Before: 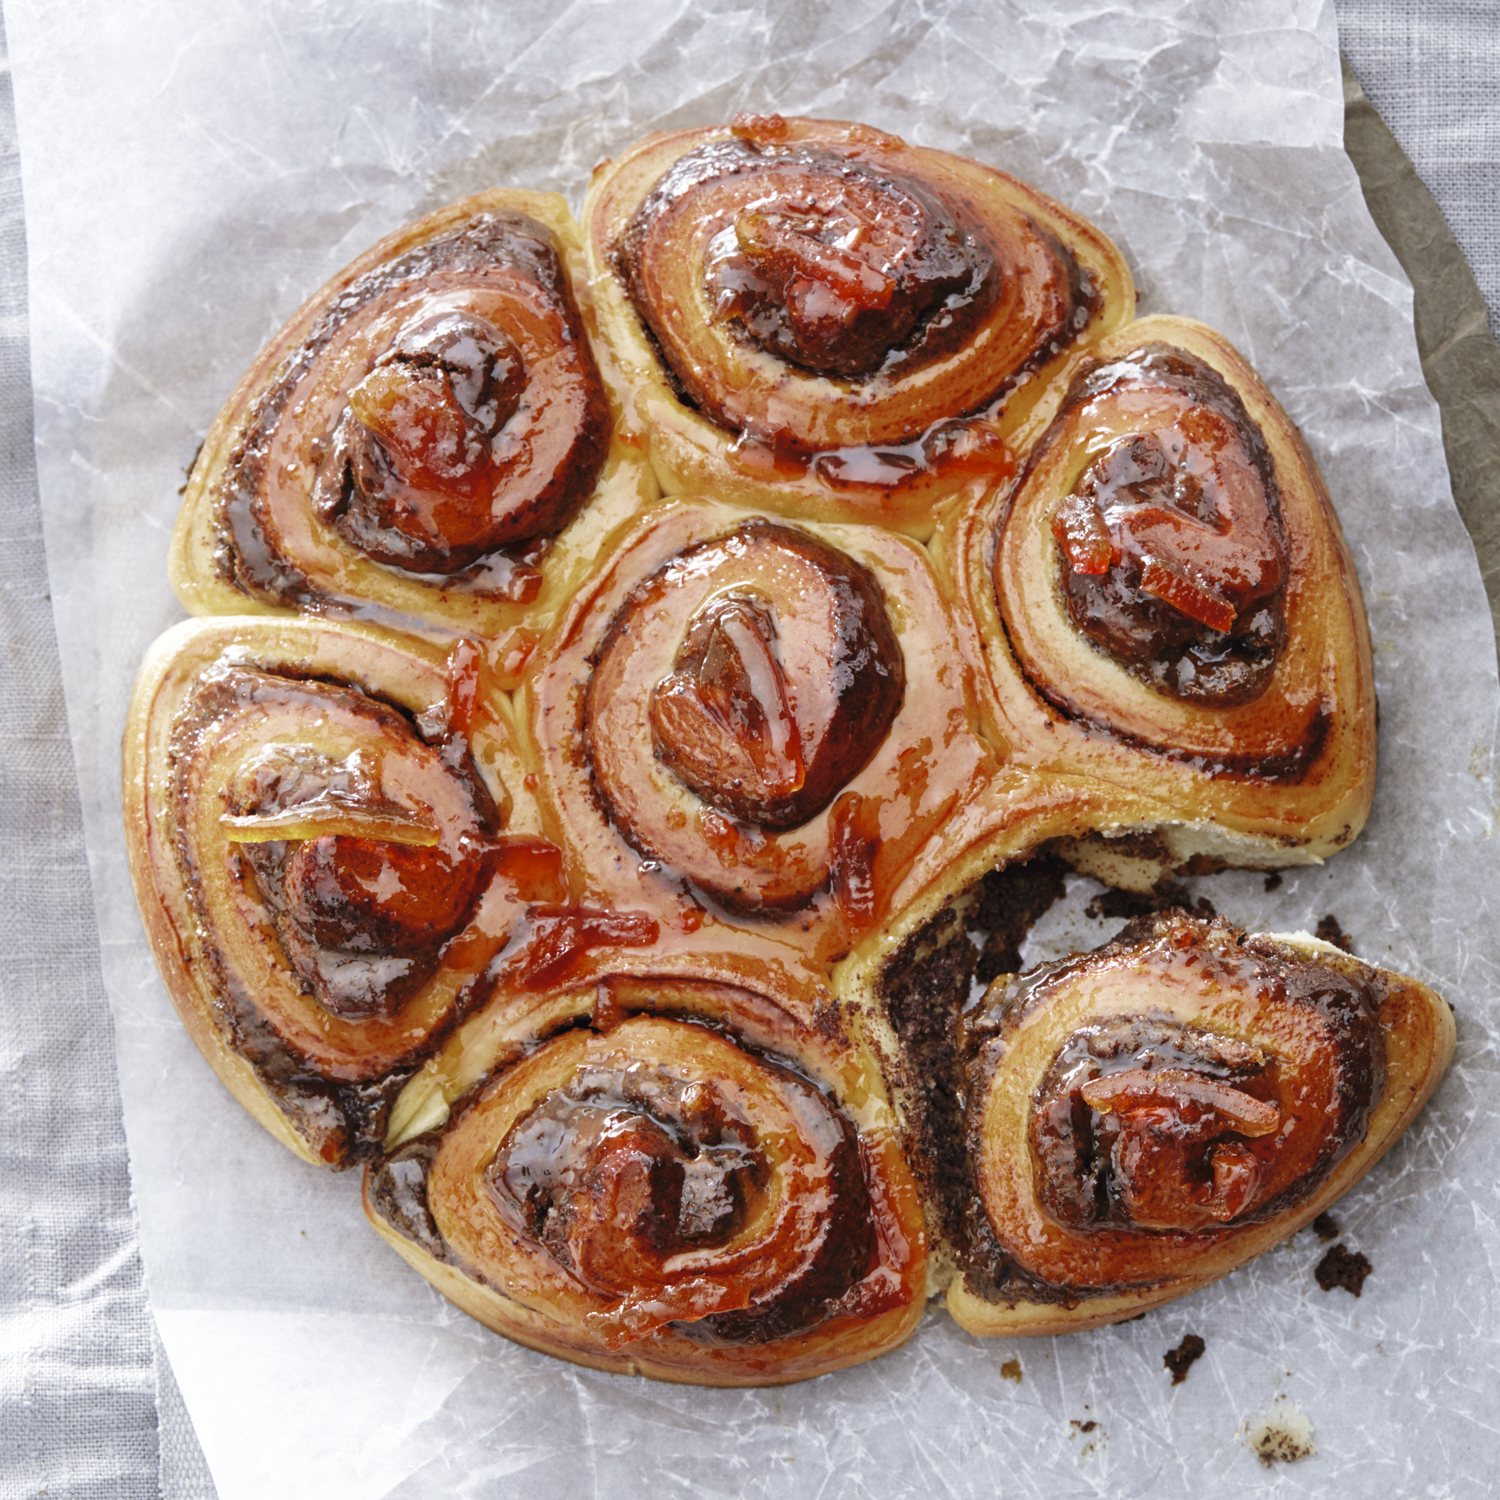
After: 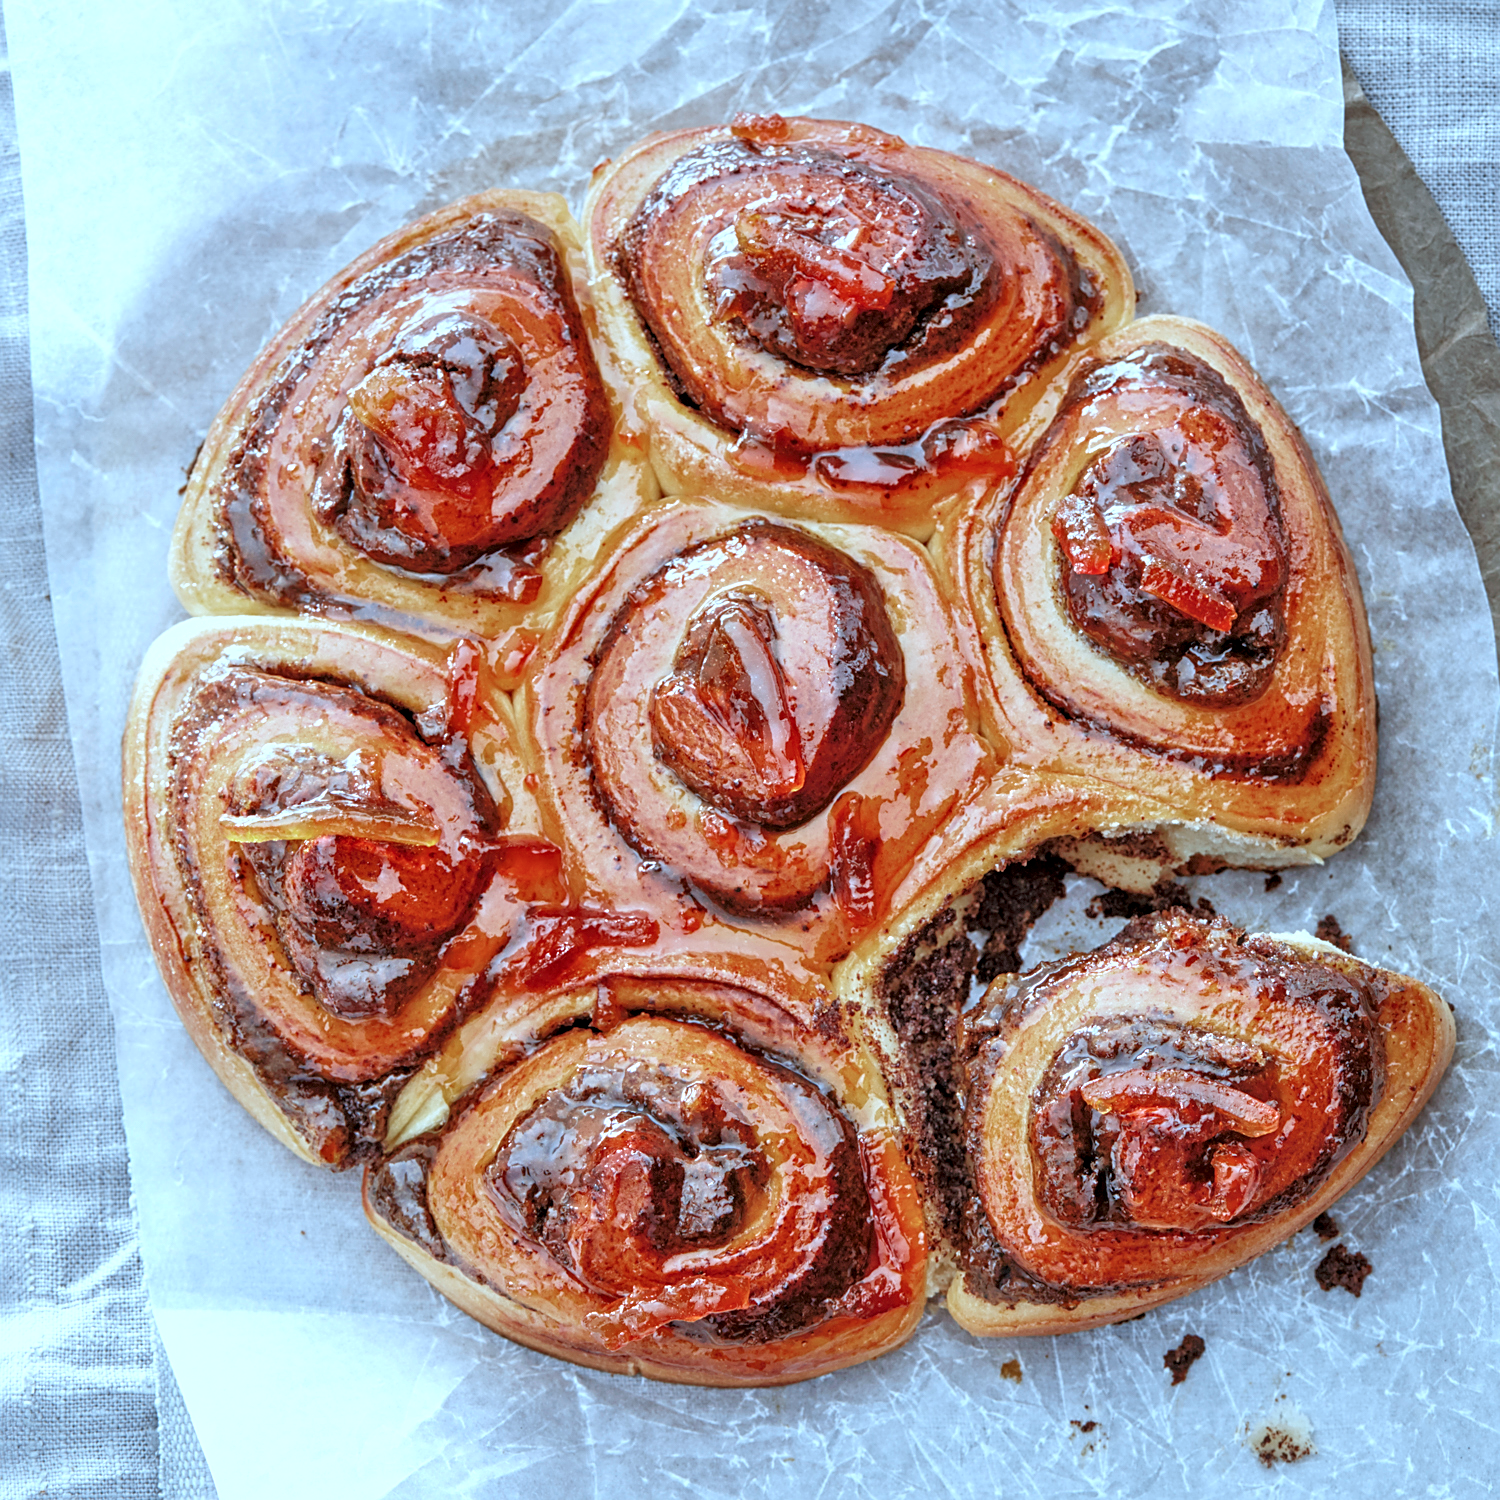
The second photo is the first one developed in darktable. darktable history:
local contrast: detail 130%
tone equalizer: -7 EV 0.153 EV, -6 EV 0.621 EV, -5 EV 1.12 EV, -4 EV 1.34 EV, -3 EV 1.14 EV, -2 EV 0.6 EV, -1 EV 0.168 EV
sharpen: on, module defaults
color correction: highlights a* -9.66, highlights b* -21.64
